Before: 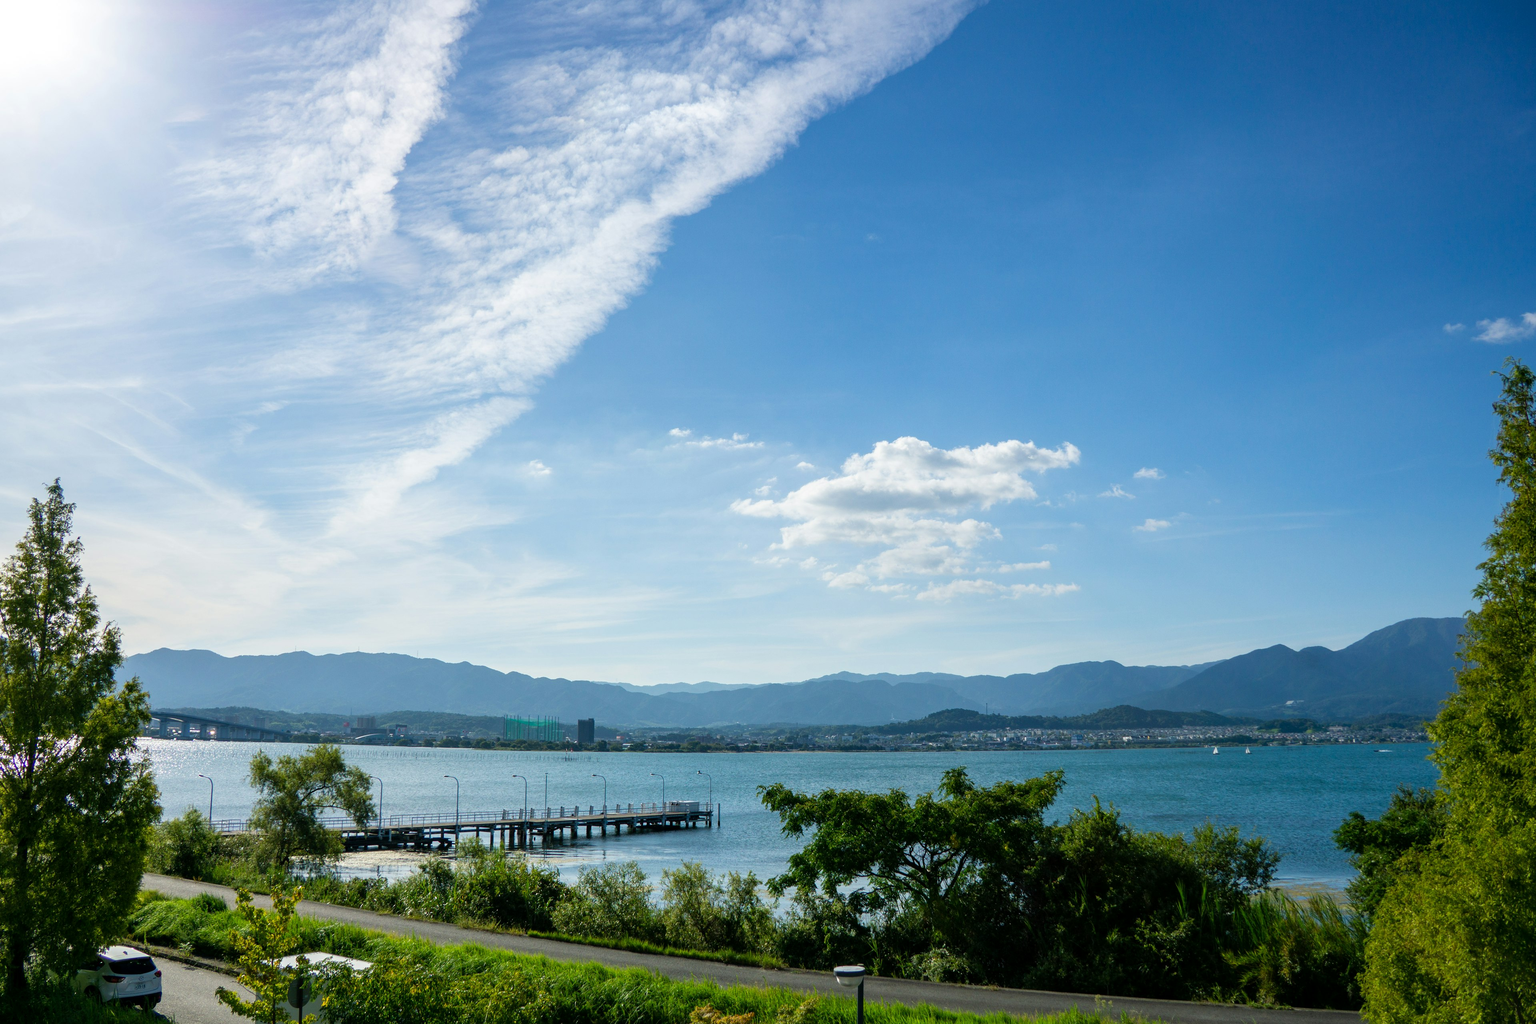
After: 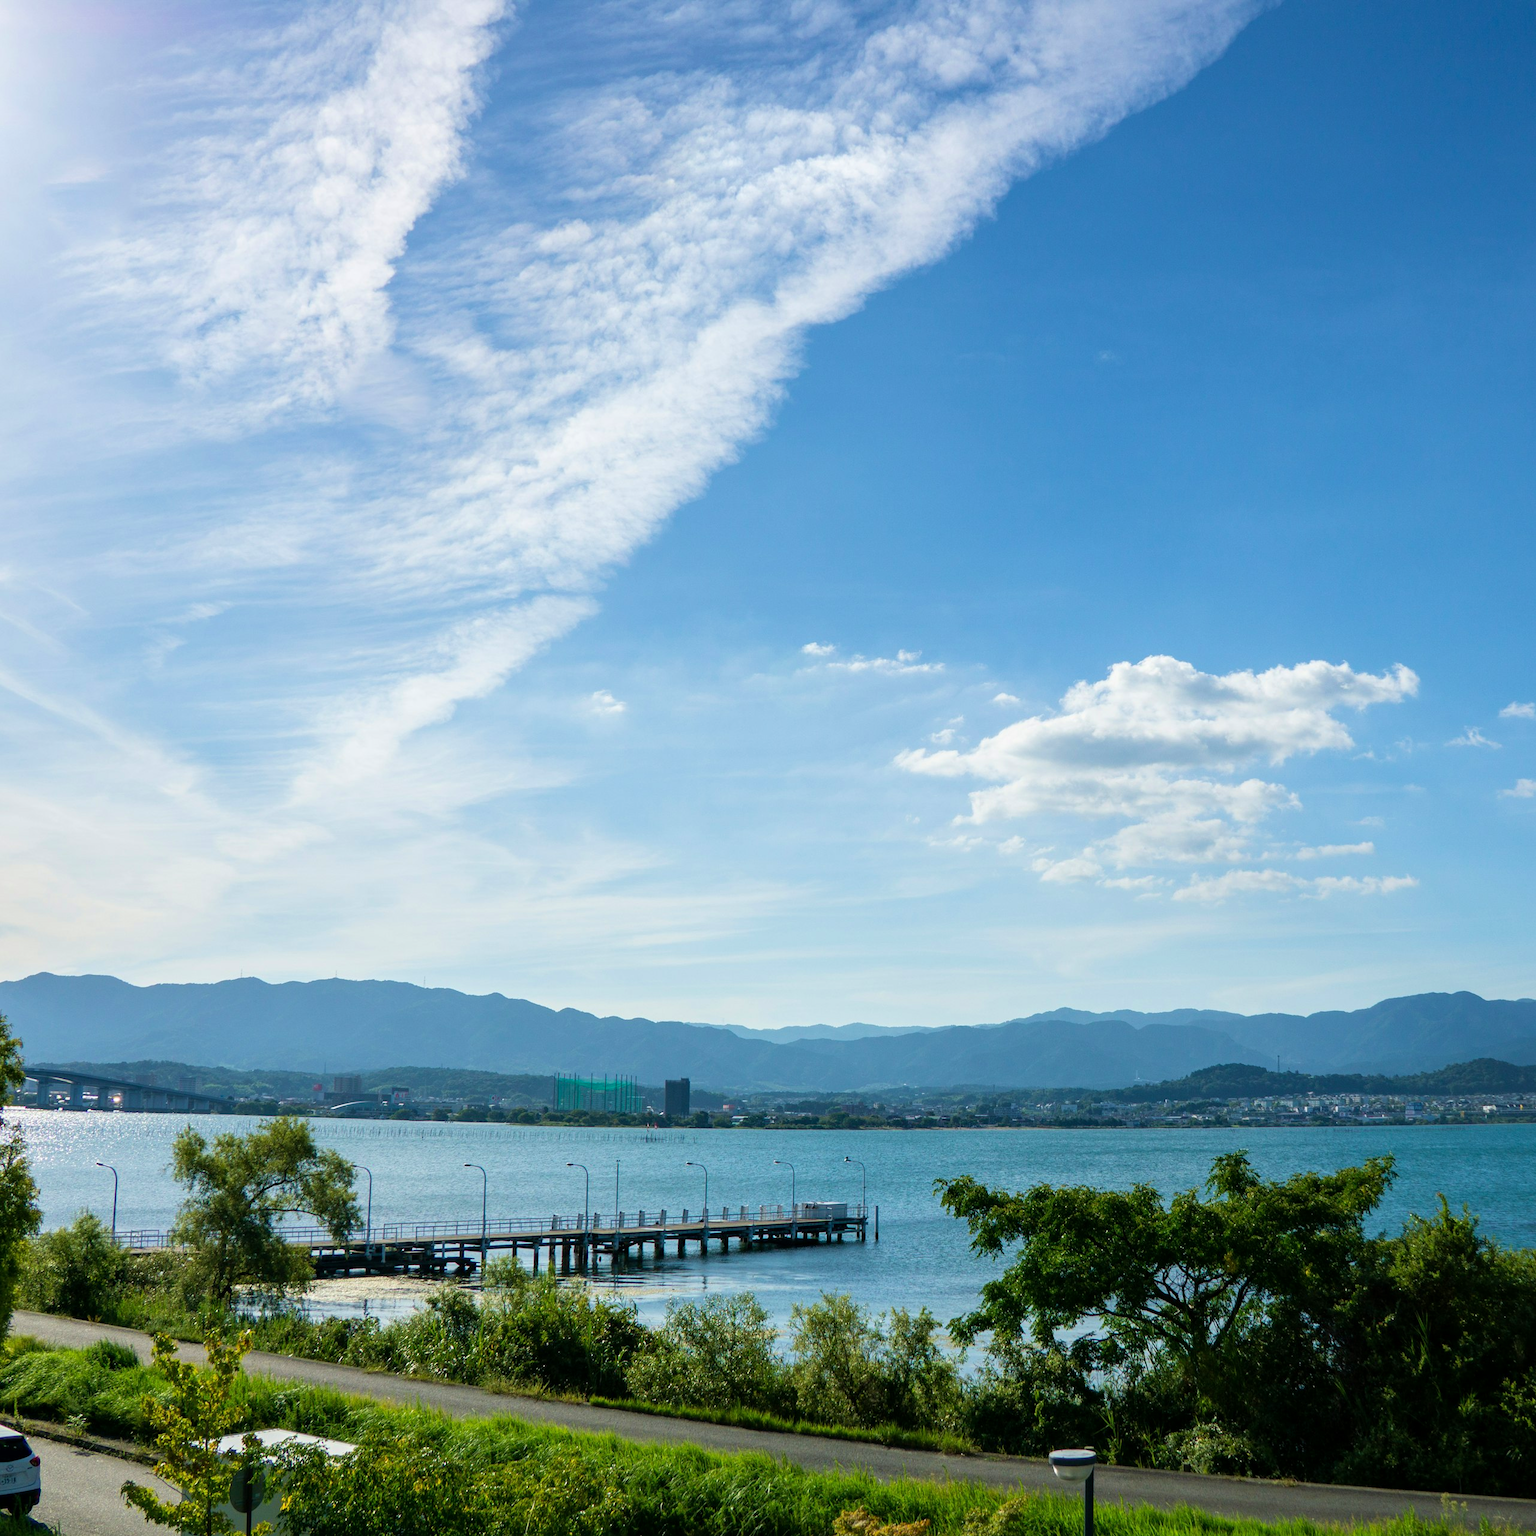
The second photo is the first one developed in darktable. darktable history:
velvia: on, module defaults
crop and rotate: left 8.786%, right 24.548%
